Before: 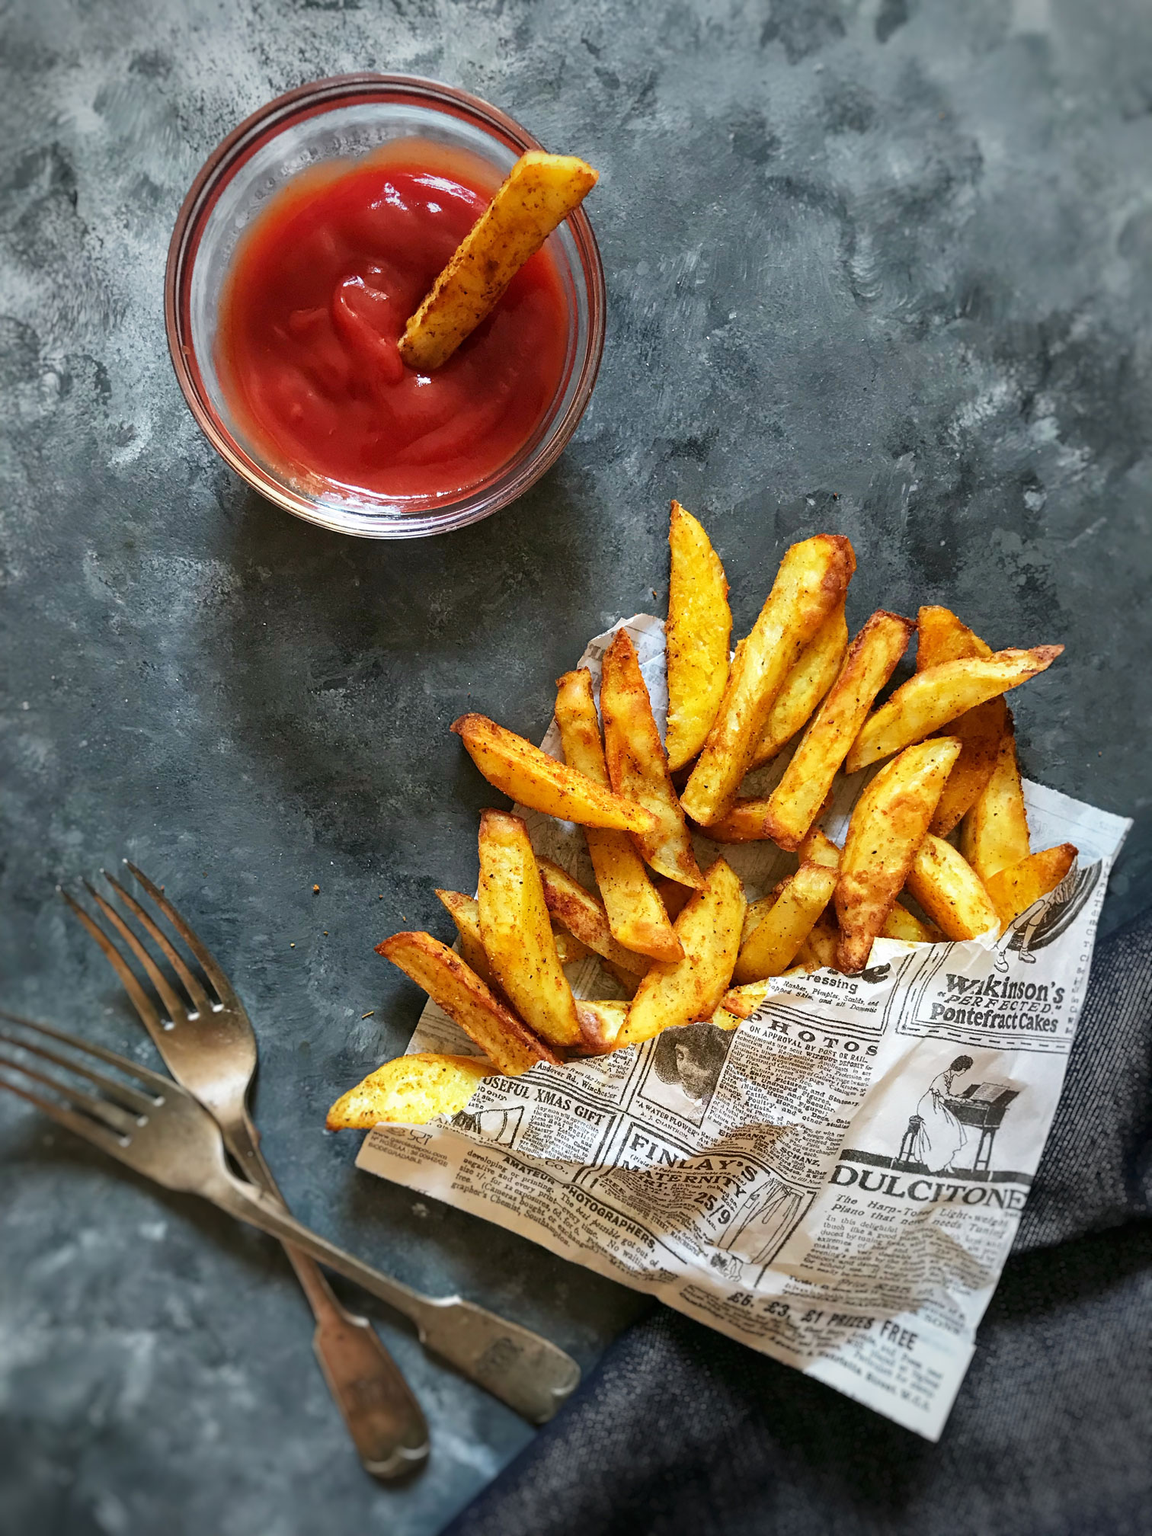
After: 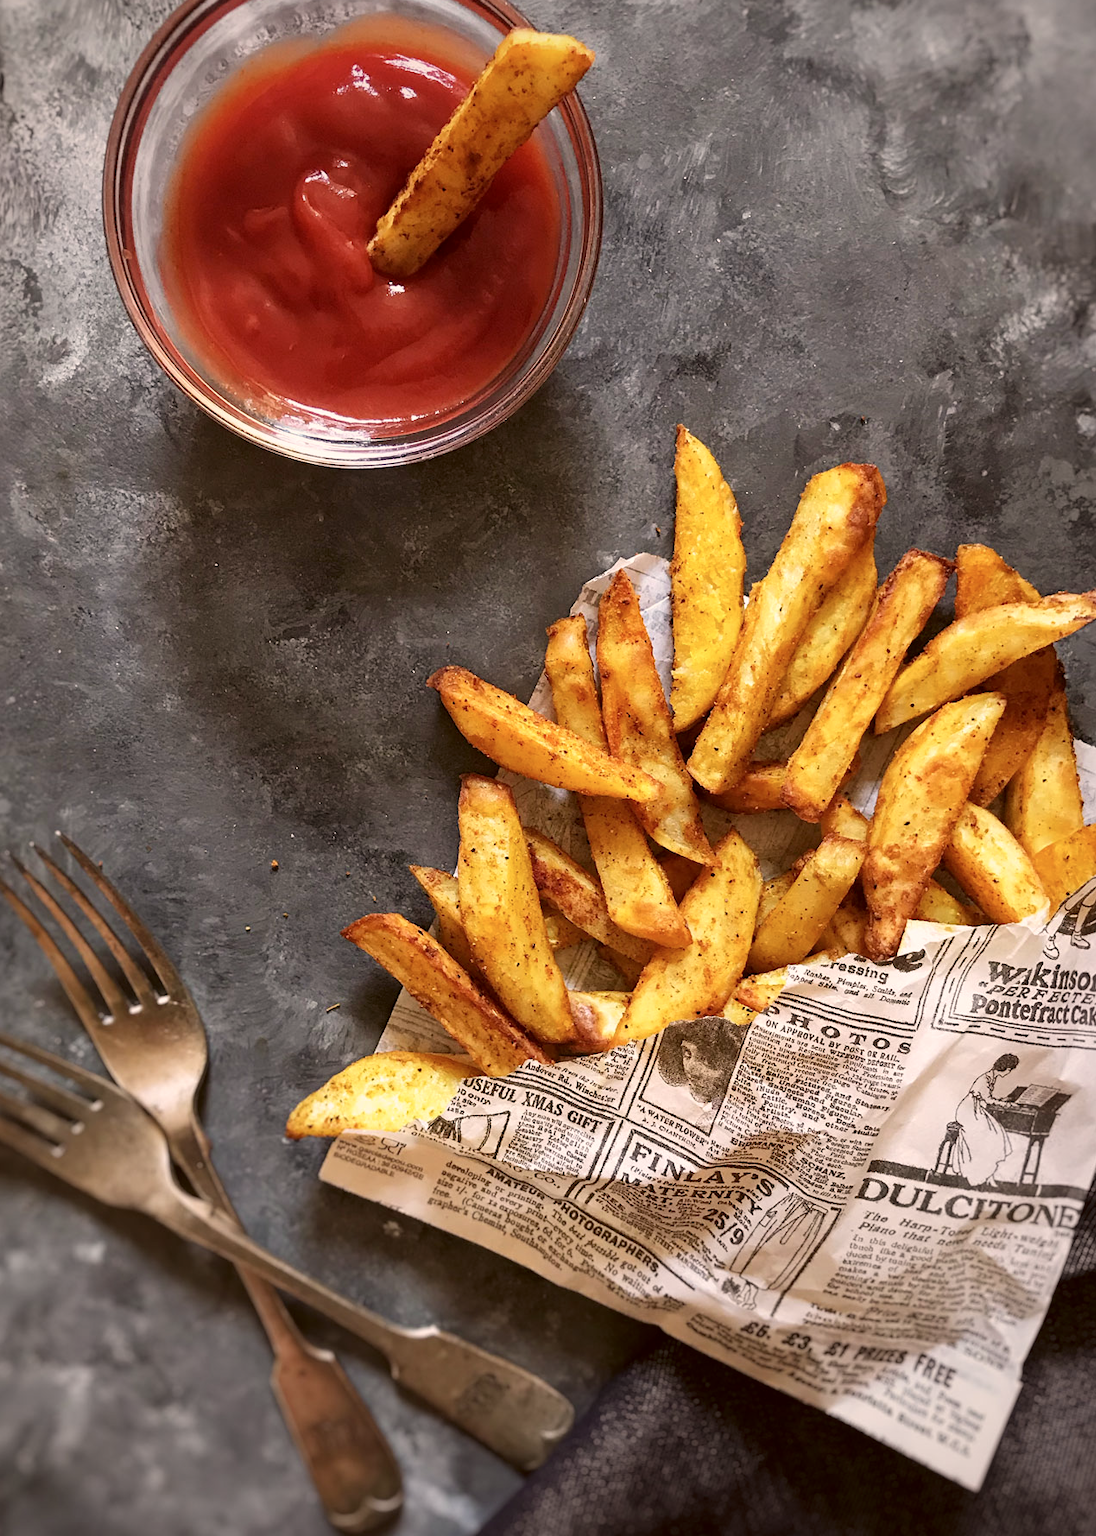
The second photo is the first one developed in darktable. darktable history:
color correction: highlights a* 10.21, highlights b* 9.79, shadows a* 8.61, shadows b* 7.88, saturation 0.8
crop: left 6.446%, top 8.188%, right 9.538%, bottom 3.548%
